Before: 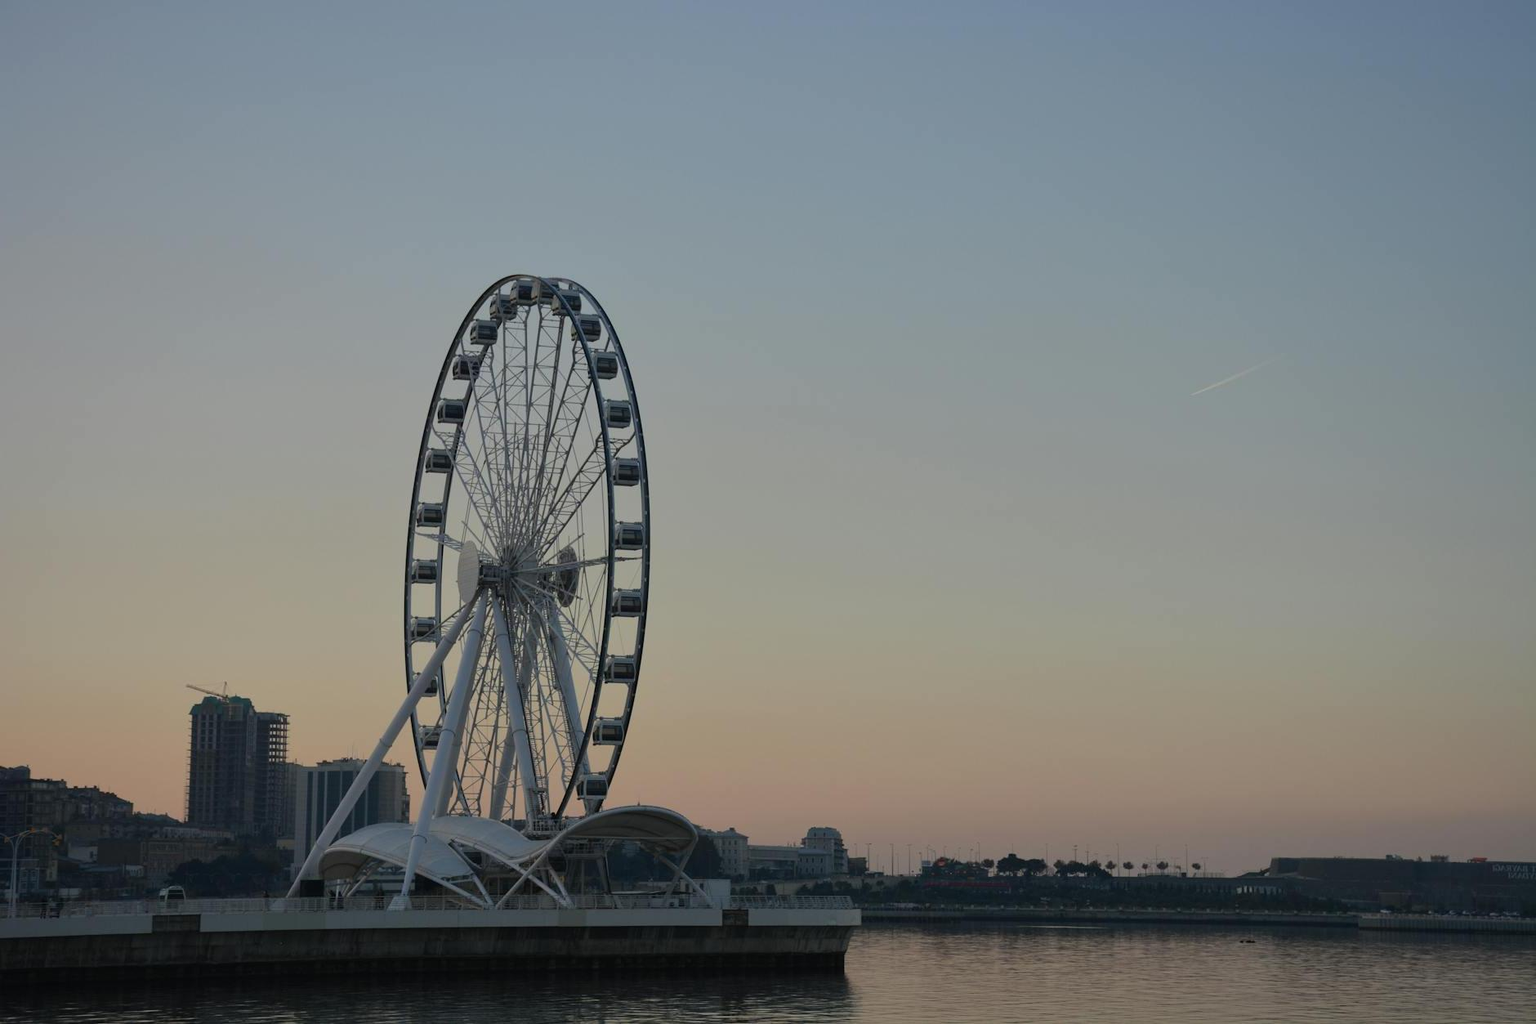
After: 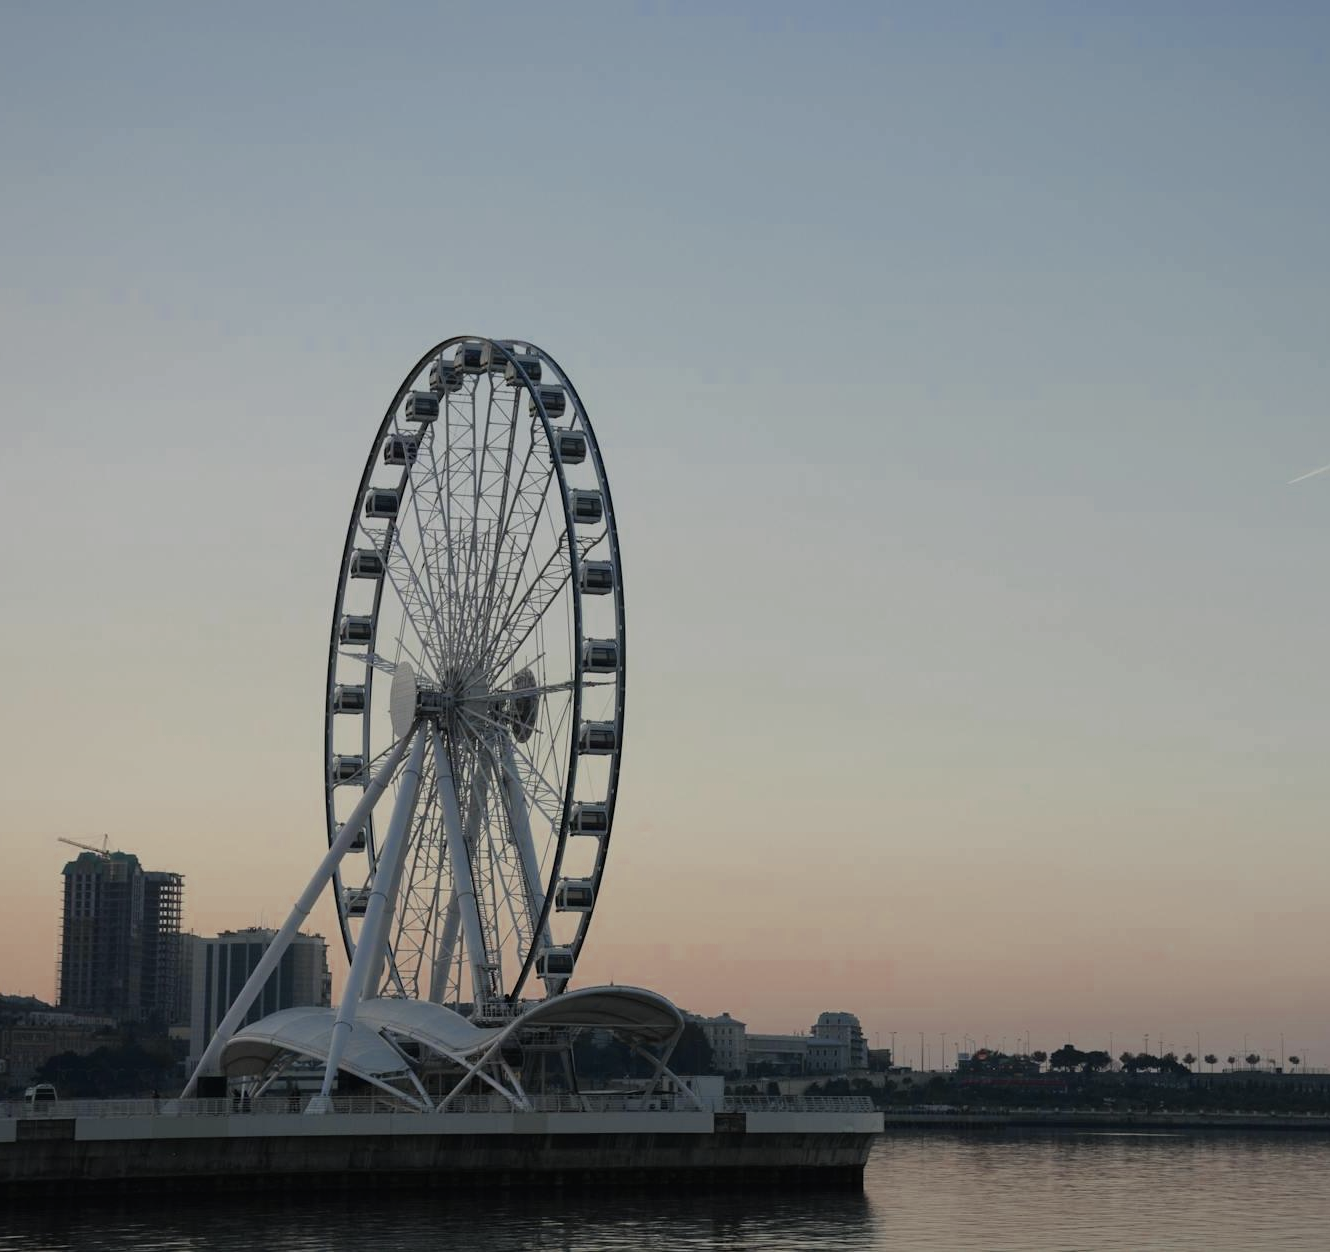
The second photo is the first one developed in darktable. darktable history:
color zones: curves: ch0 [(0, 0.5) (0.125, 0.4) (0.25, 0.5) (0.375, 0.4) (0.5, 0.4) (0.625, 0.35) (0.75, 0.35) (0.875, 0.5)]; ch1 [(0, 0.35) (0.125, 0.45) (0.25, 0.35) (0.375, 0.35) (0.5, 0.35) (0.625, 0.35) (0.75, 0.45) (0.875, 0.35)]; ch2 [(0, 0.6) (0.125, 0.5) (0.25, 0.5) (0.375, 0.6) (0.5, 0.6) (0.625, 0.5) (0.75, 0.5) (0.875, 0.5)]
crop and rotate: left 9.049%, right 20.158%
tone equalizer: -8 EV -0.421 EV, -7 EV -0.396 EV, -6 EV -0.343 EV, -5 EV -0.226 EV, -3 EV 0.214 EV, -2 EV 0.306 EV, -1 EV 0.415 EV, +0 EV 0.445 EV
